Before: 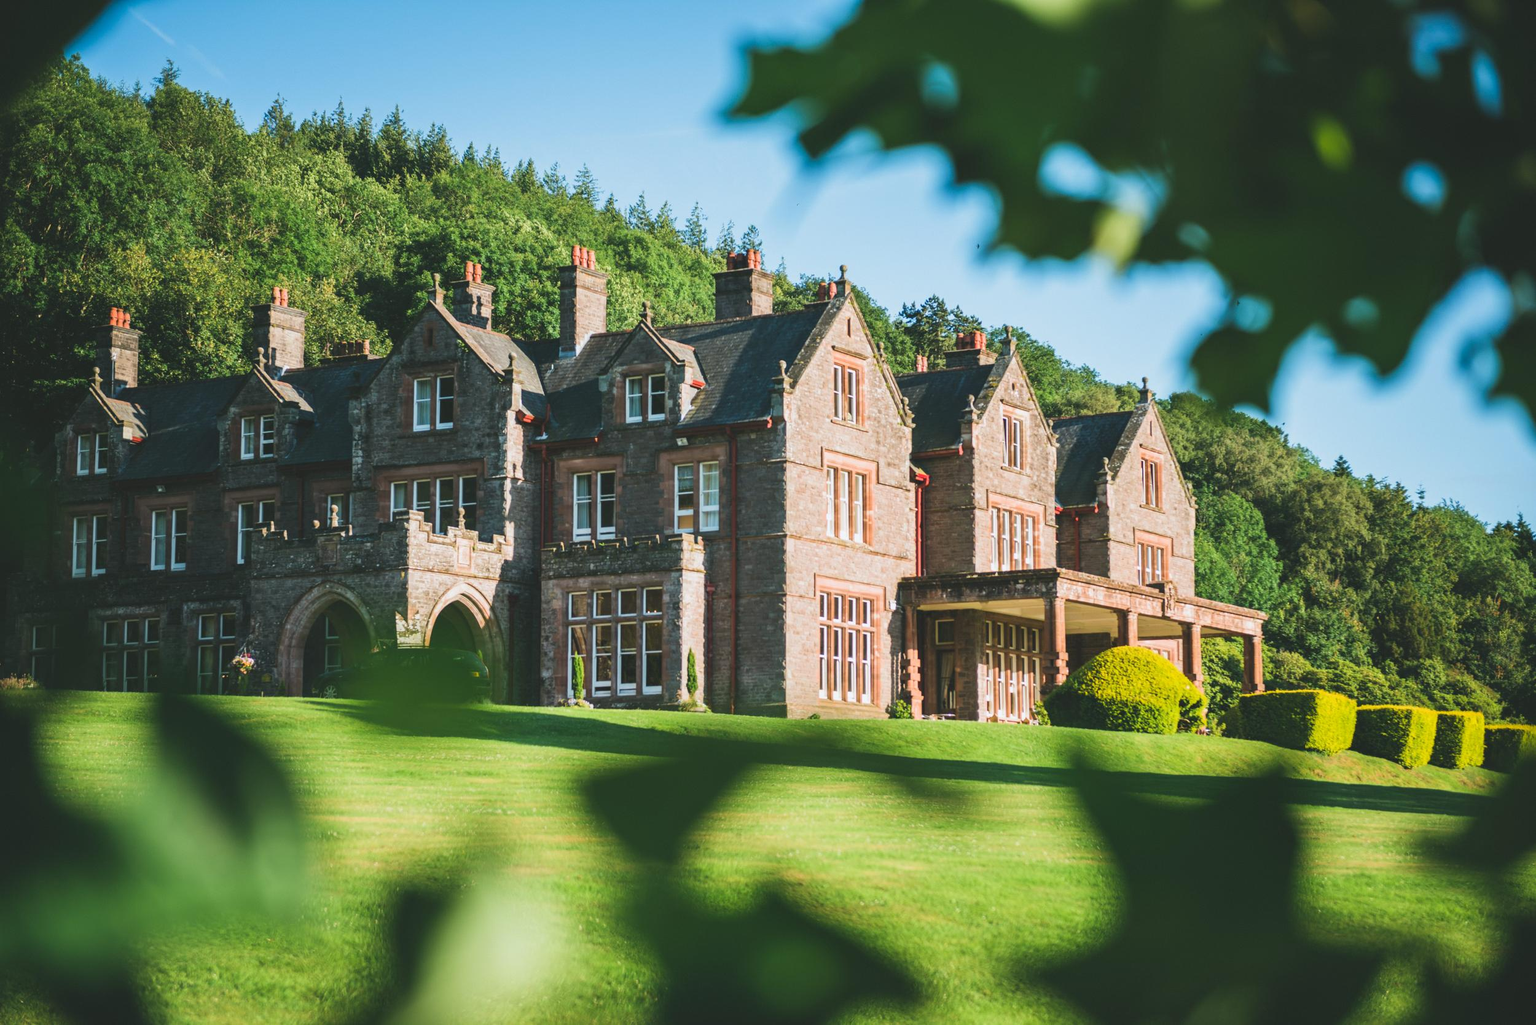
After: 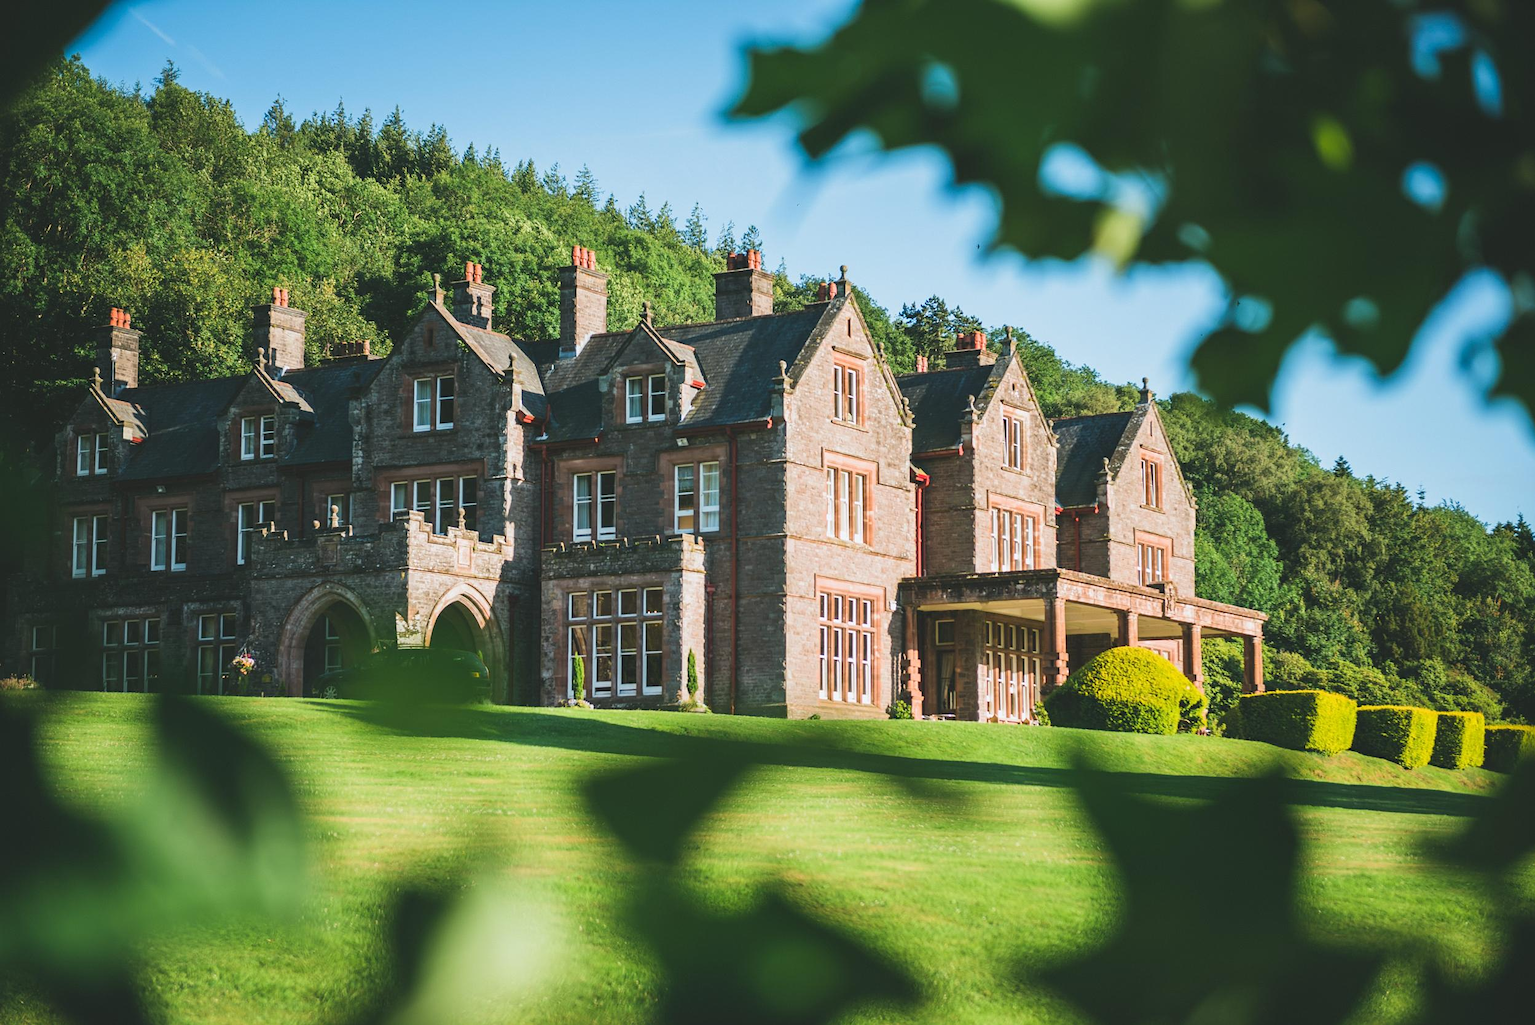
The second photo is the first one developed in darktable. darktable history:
sharpen: radius 1.25, amount 0.303, threshold 0.117
